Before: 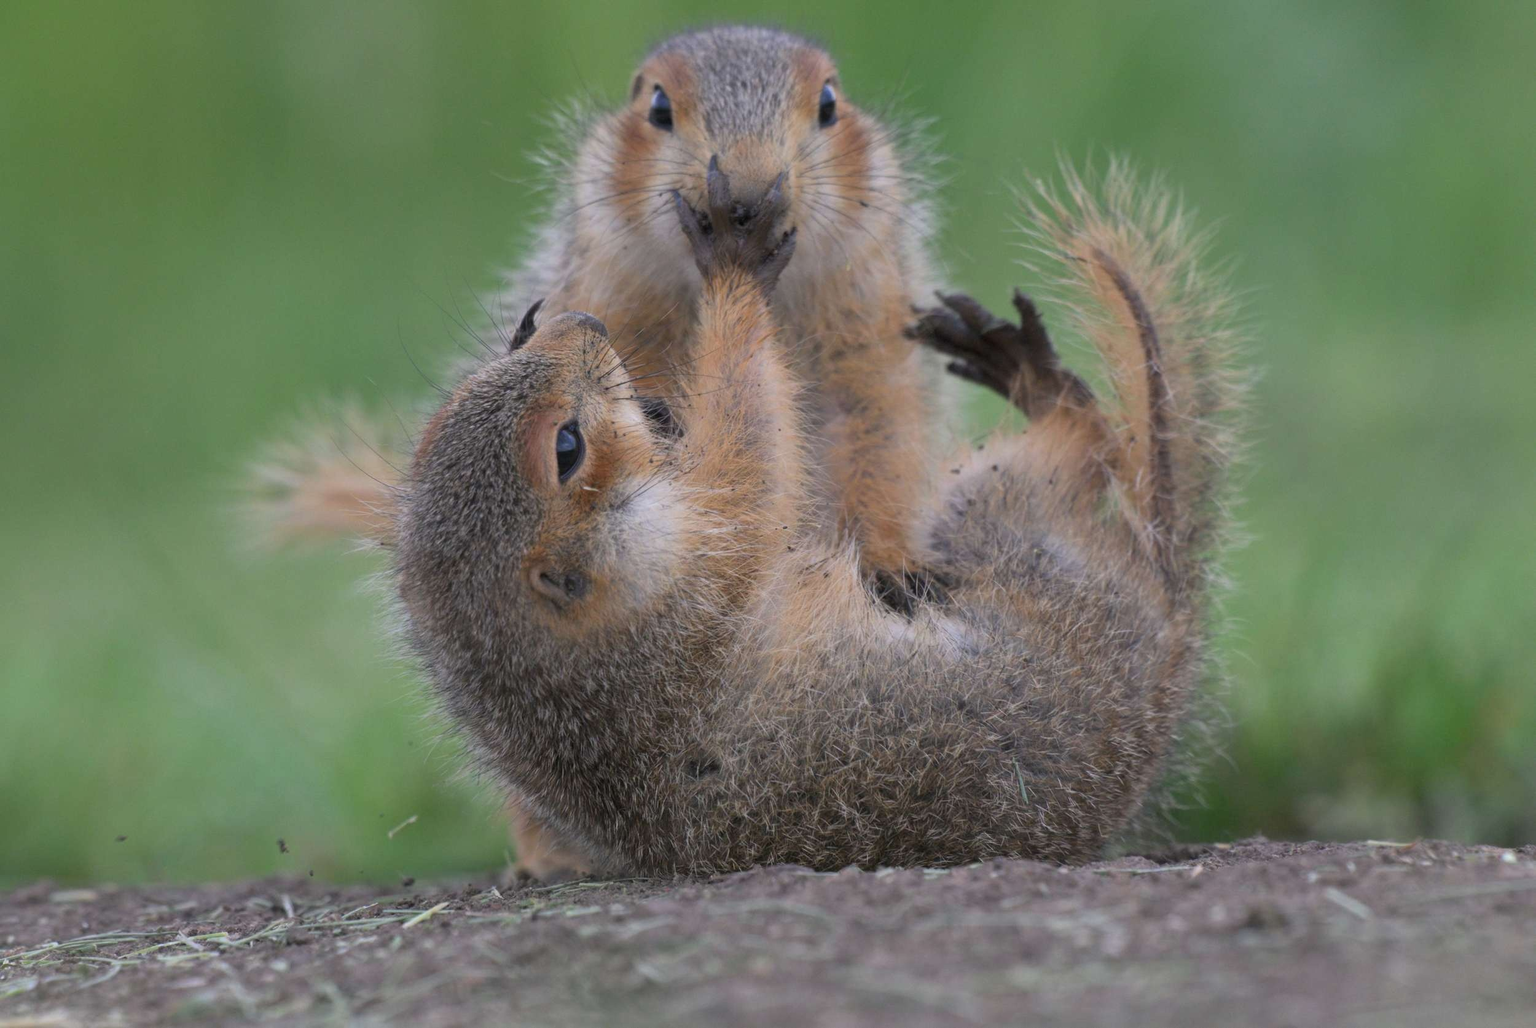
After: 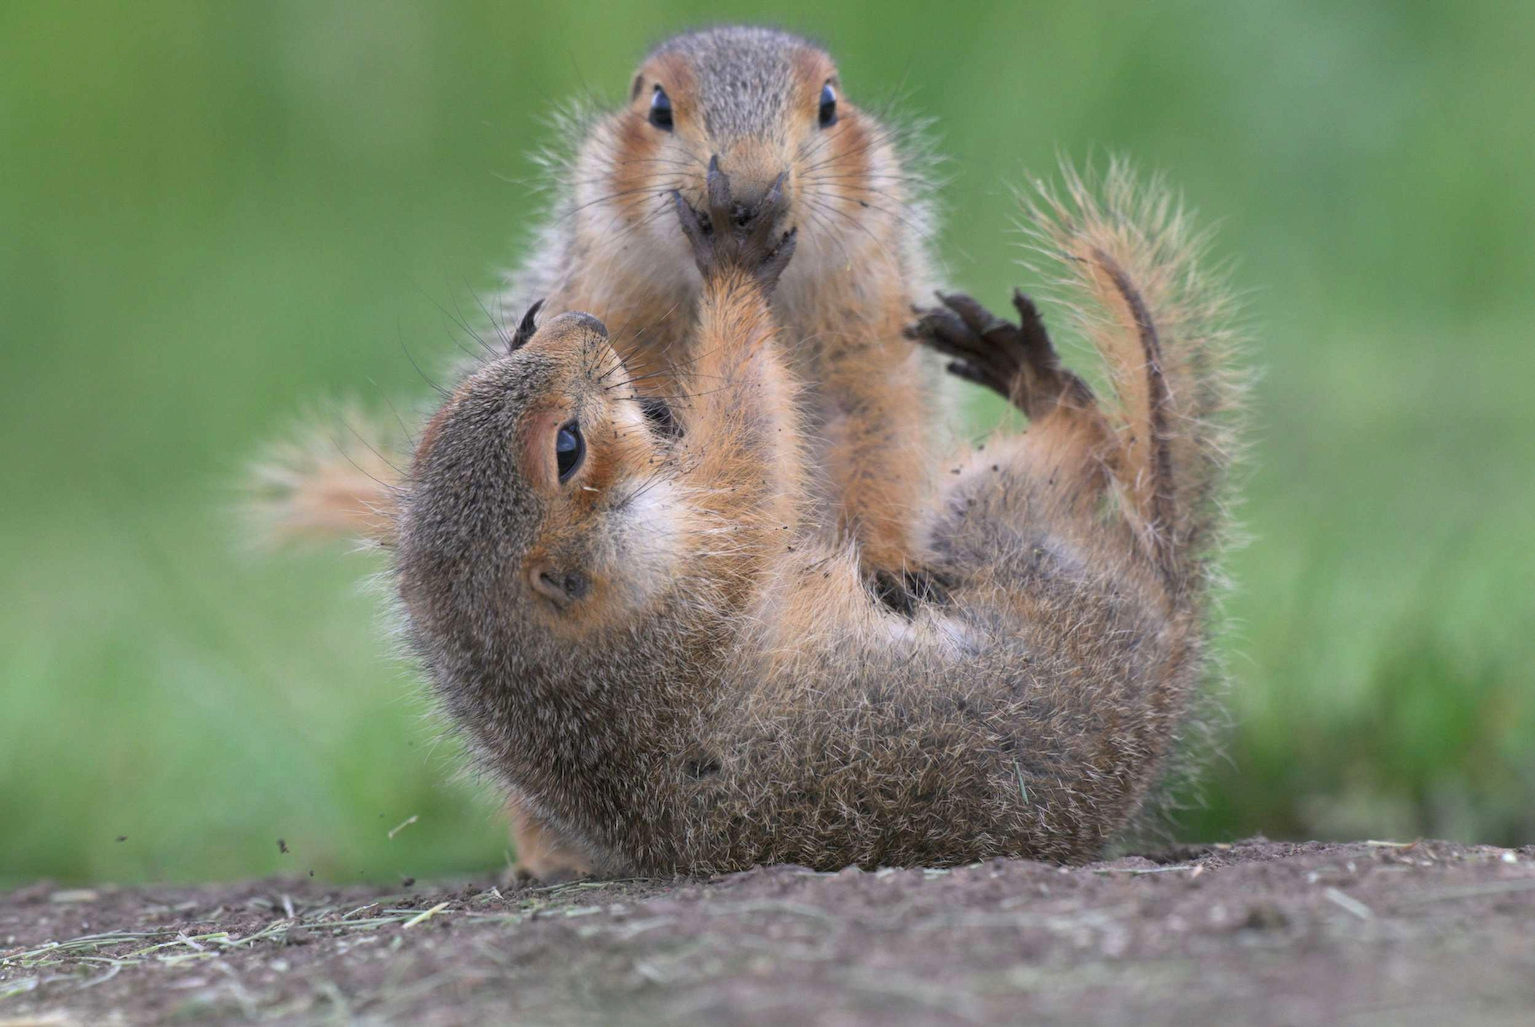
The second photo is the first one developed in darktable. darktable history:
tone equalizer: on, module defaults
contrast brightness saturation: contrast 0.03, brightness -0.04
exposure: black level correction 0.001, exposure 0.5 EV, compensate exposure bias true, compensate highlight preservation false
